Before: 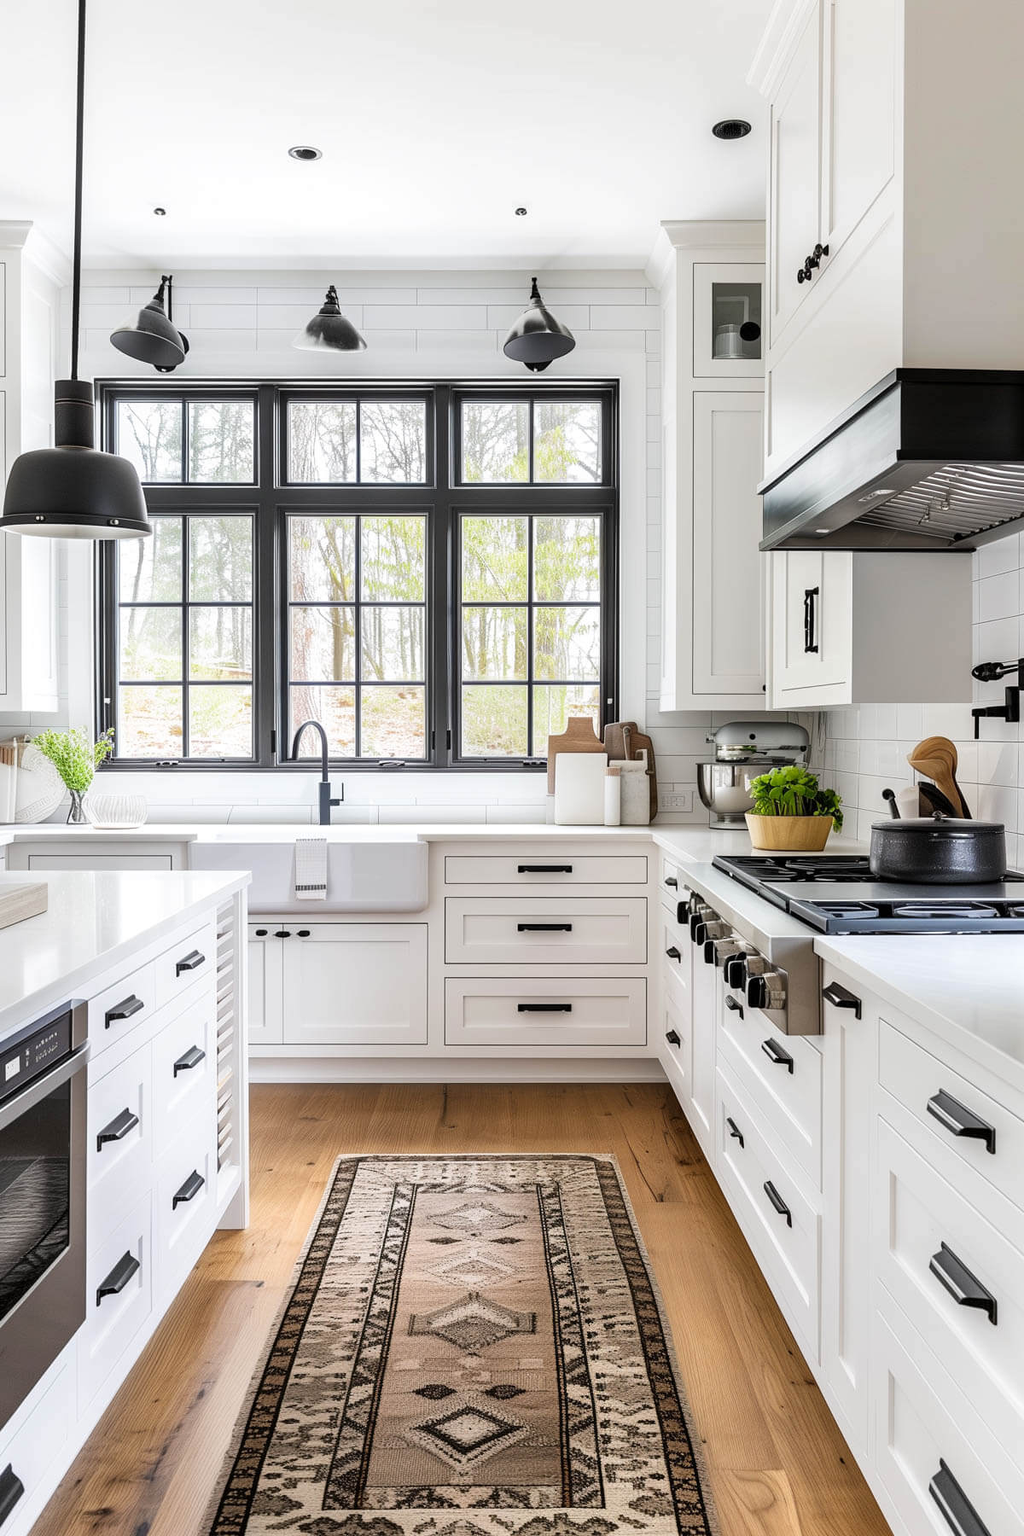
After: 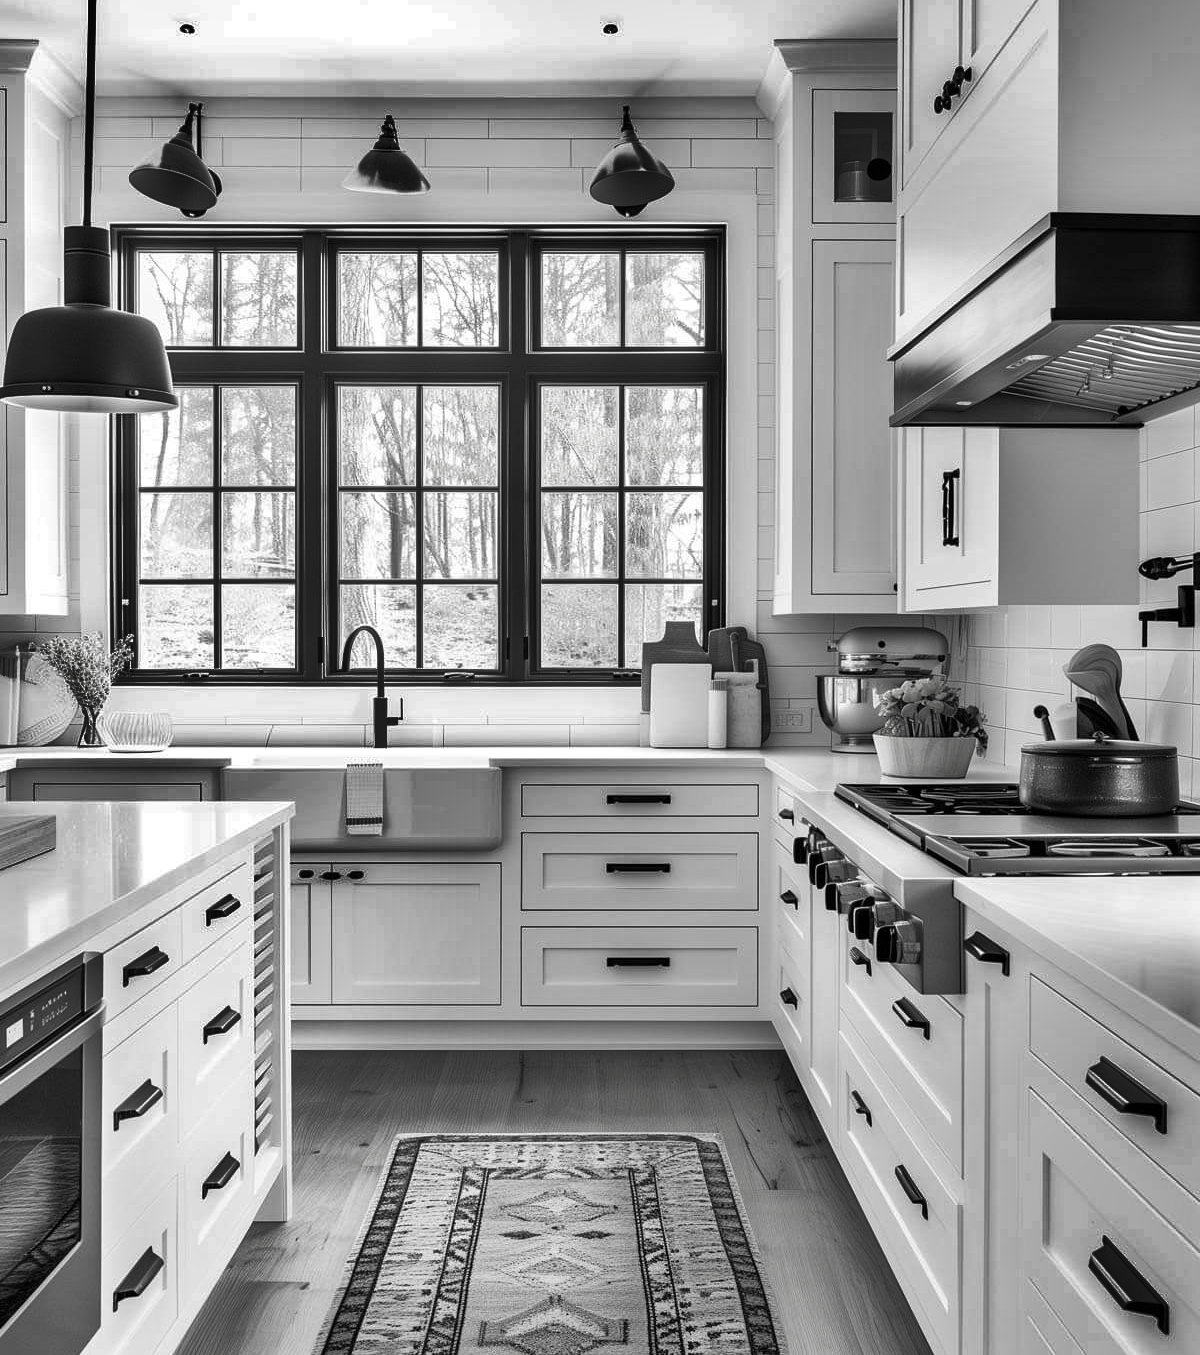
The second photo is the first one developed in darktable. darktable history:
crop and rotate: top 12.179%, bottom 12.54%
contrast brightness saturation: saturation -0.994
shadows and highlights: shadows 20.91, highlights -81.87, soften with gaussian
